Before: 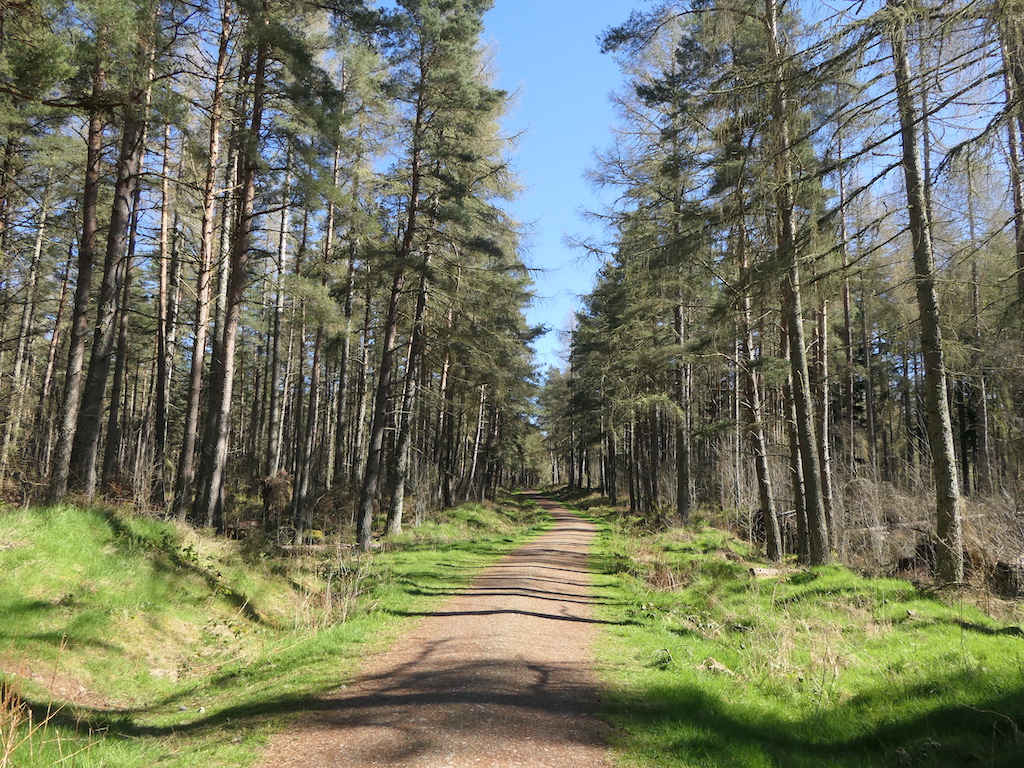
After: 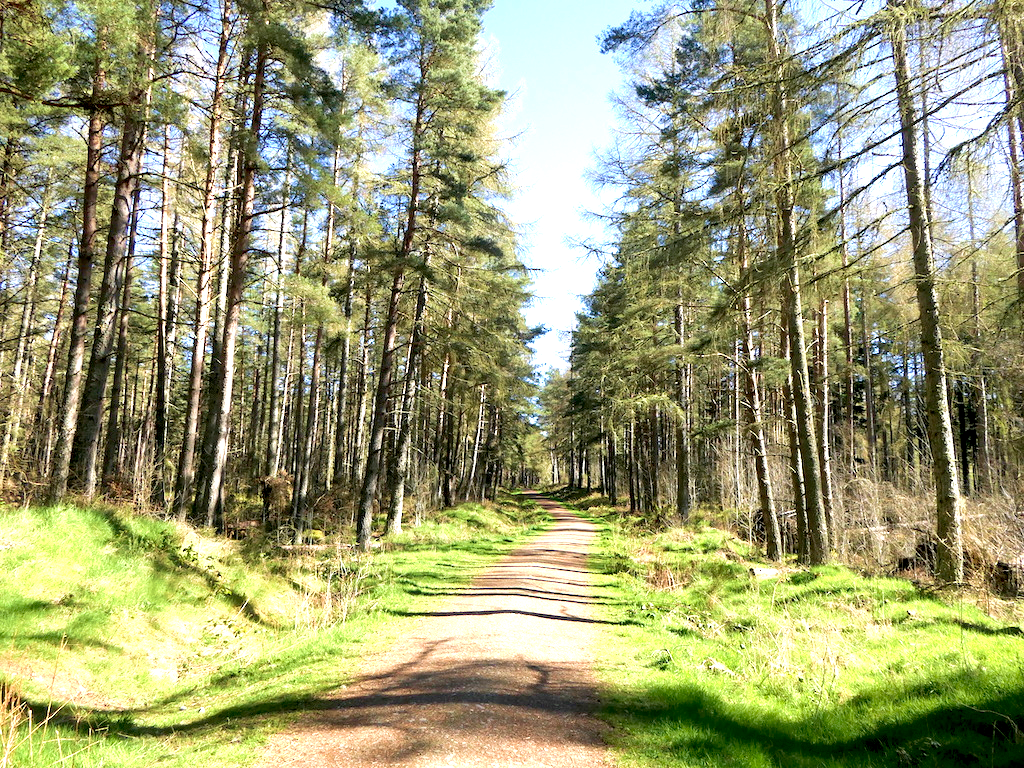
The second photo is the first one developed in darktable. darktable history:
velvia: strength 44.91%
exposure: black level correction 0.011, exposure 1.086 EV, compensate exposure bias true, compensate highlight preservation false
